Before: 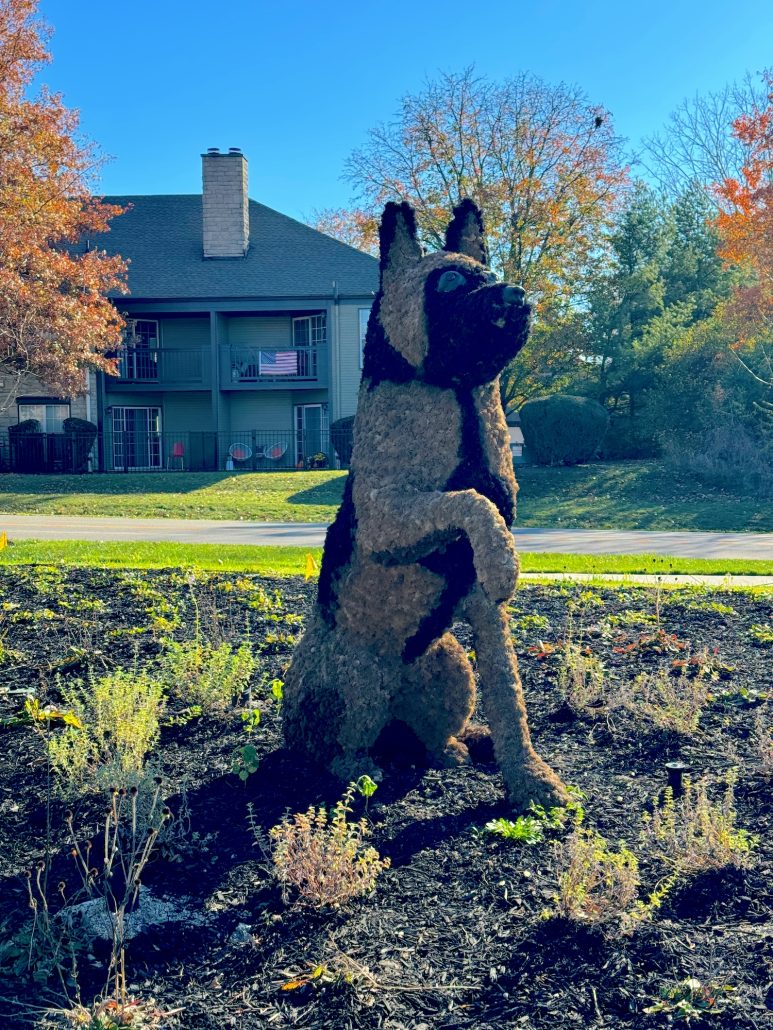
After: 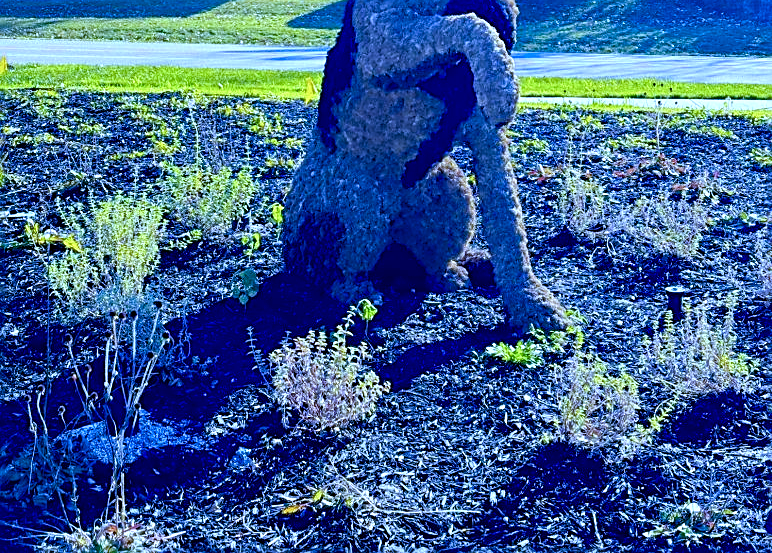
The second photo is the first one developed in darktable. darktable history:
local contrast: highlights 100%, shadows 100%, detail 120%, midtone range 0.2
white balance: red 0.766, blue 1.537
crop and rotate: top 46.237%
color balance rgb: linear chroma grading › shadows 32%, linear chroma grading › global chroma -2%, linear chroma grading › mid-tones 4%, perceptual saturation grading › global saturation -2%, perceptual saturation grading › highlights -8%, perceptual saturation grading › mid-tones 8%, perceptual saturation grading › shadows 4%, perceptual brilliance grading › highlights 8%, perceptual brilliance grading › mid-tones 4%, perceptual brilliance grading › shadows 2%, global vibrance 16%, saturation formula JzAzBz (2021)
sharpen: on, module defaults
